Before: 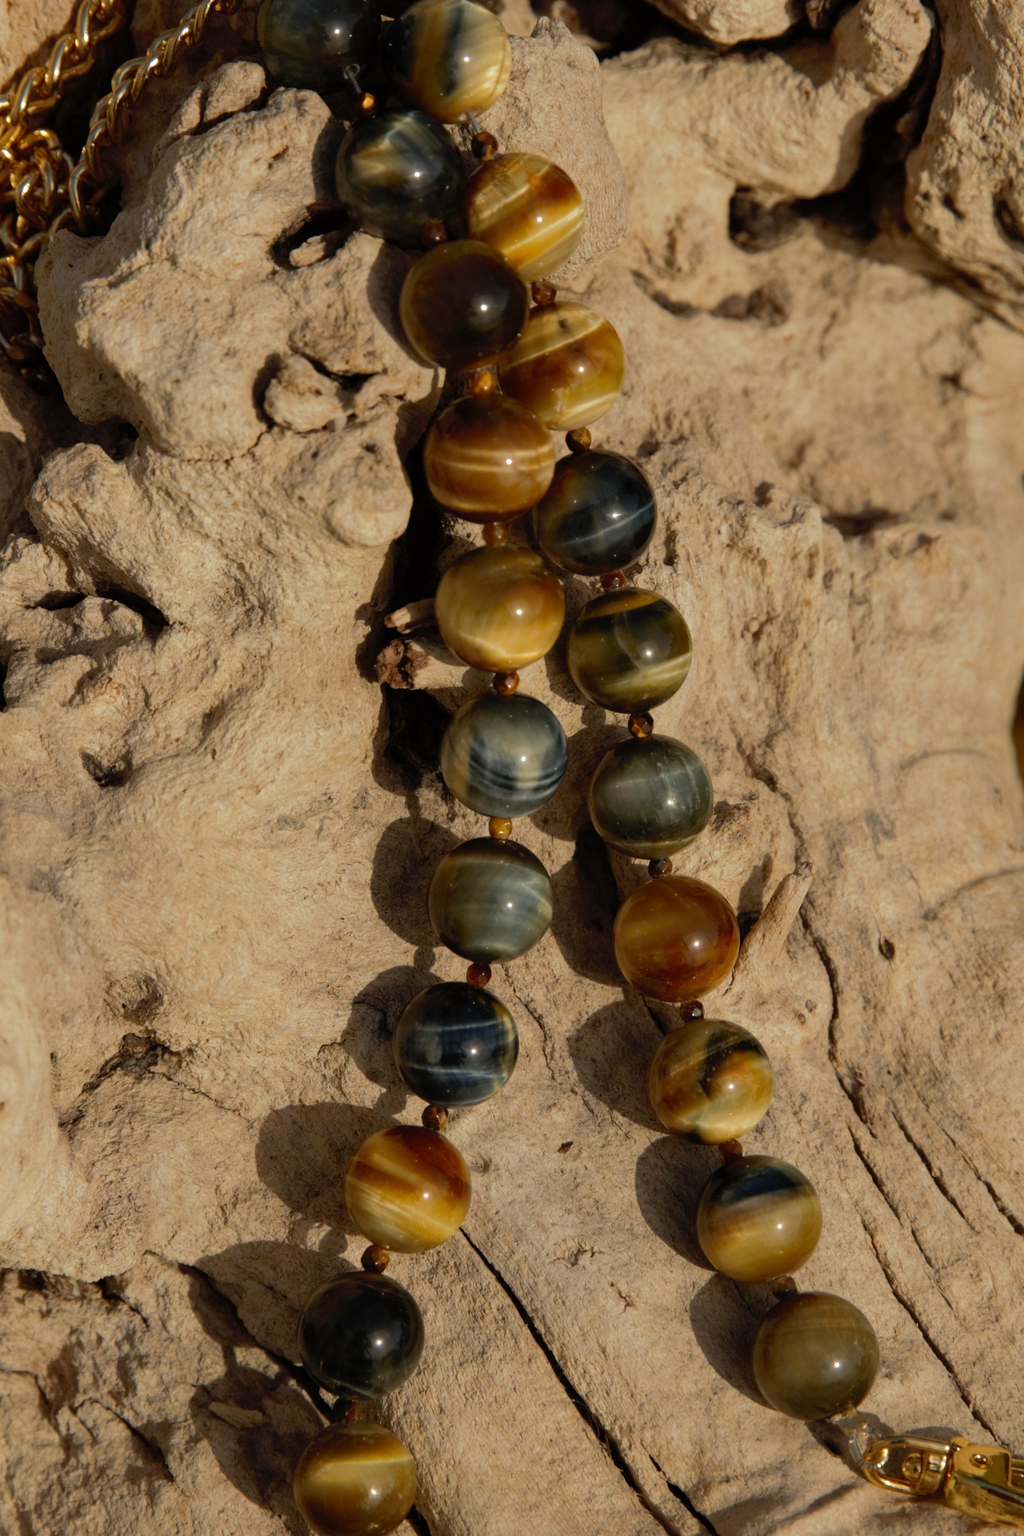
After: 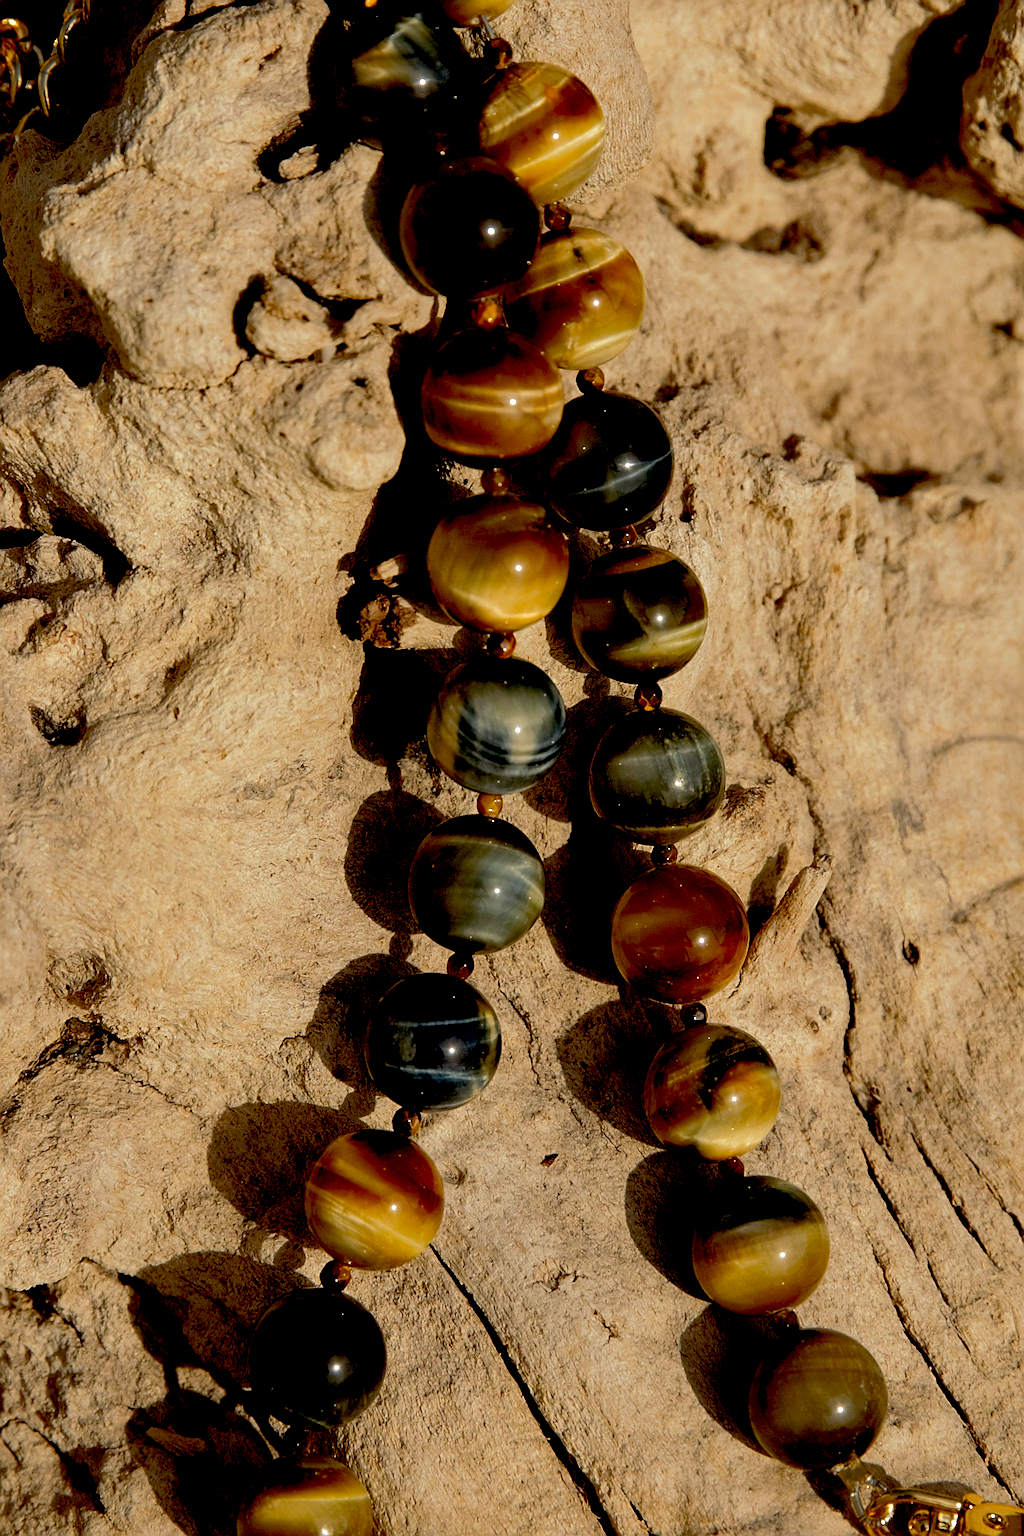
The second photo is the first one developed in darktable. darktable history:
crop and rotate: angle -1.96°, left 3.097%, top 4.154%, right 1.586%, bottom 0.529%
sharpen: radius 1.685, amount 1.294
exposure: black level correction 0.031, exposure 0.304 EV, compensate highlight preservation false
